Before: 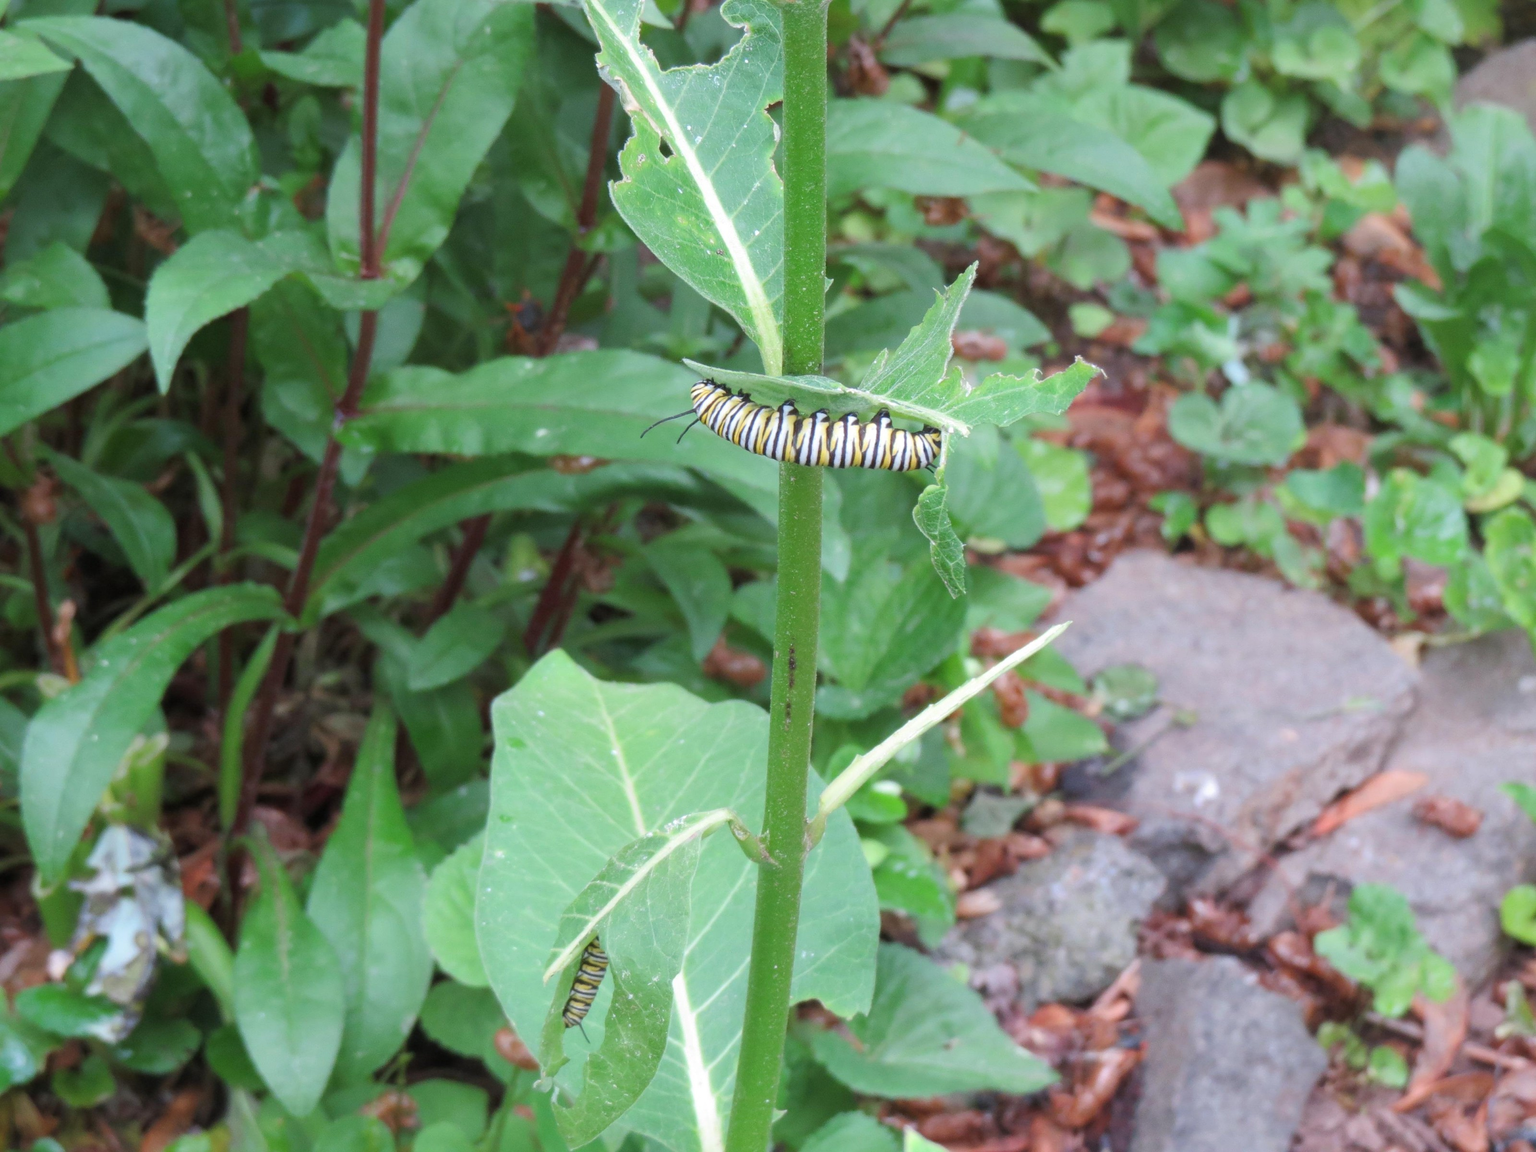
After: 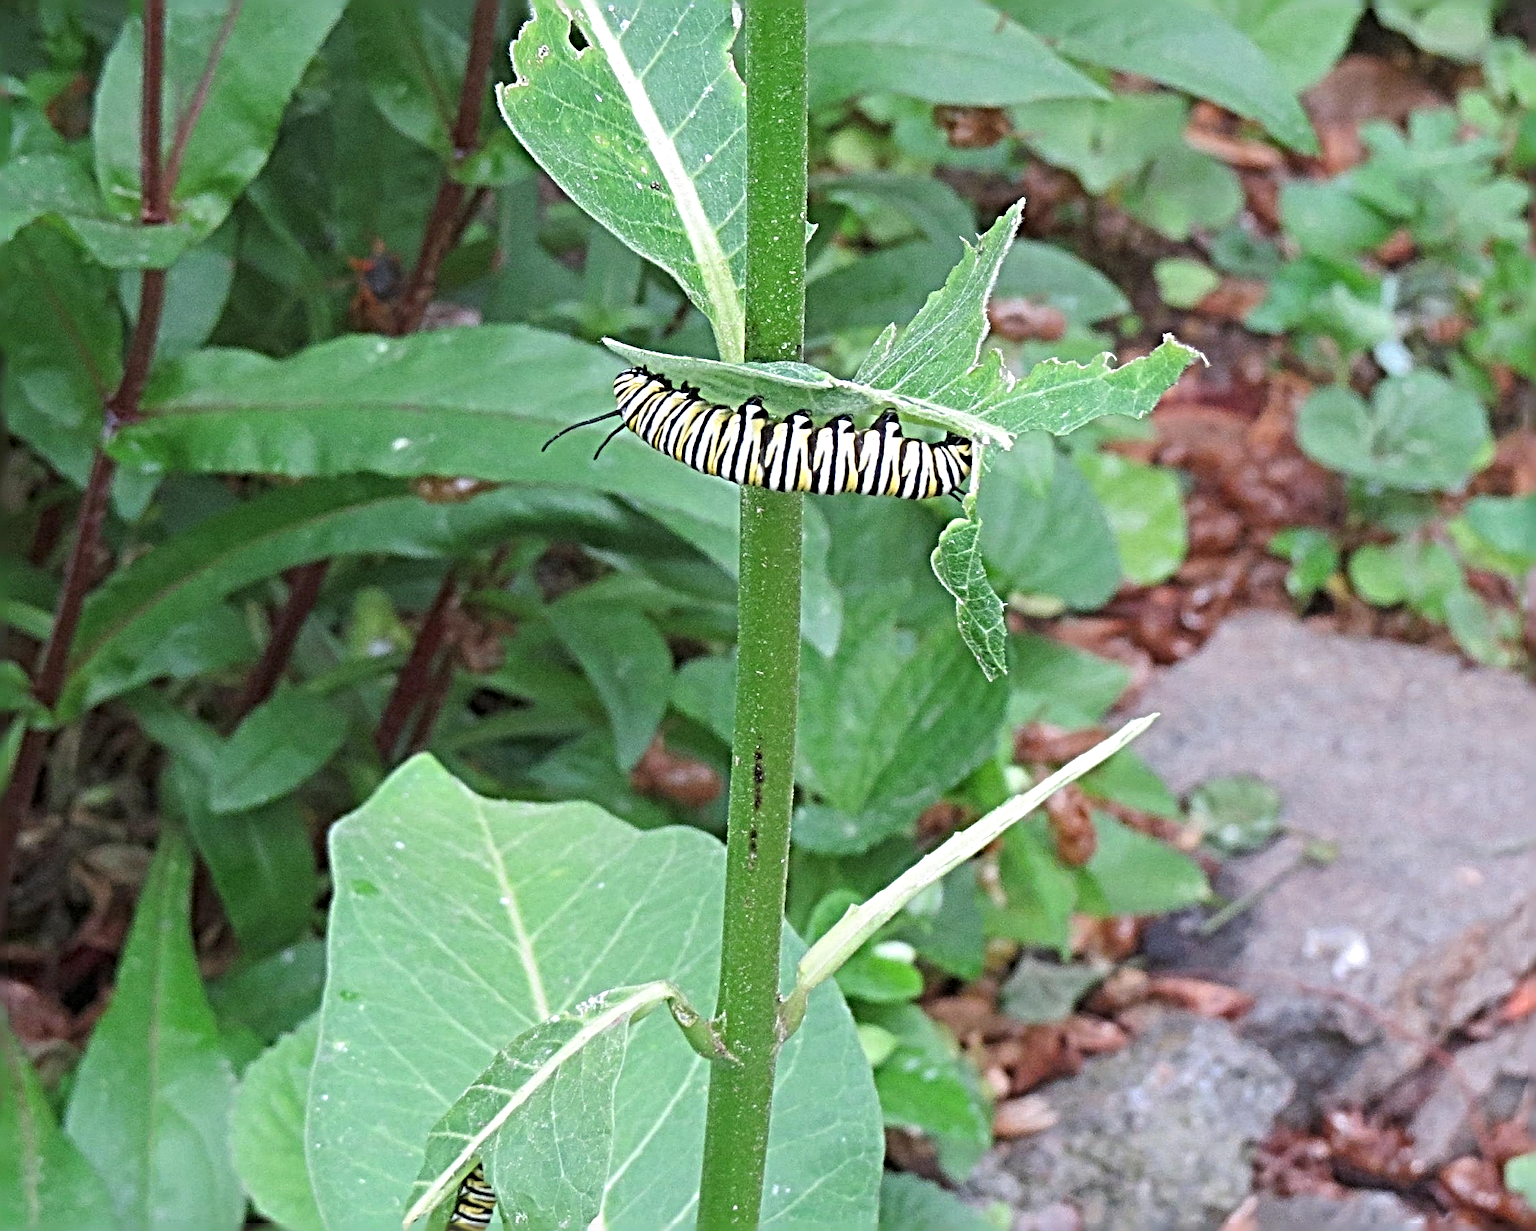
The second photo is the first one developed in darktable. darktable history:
crop and rotate: left 17.046%, top 10.659%, right 12.989%, bottom 14.553%
sharpen: radius 6.3, amount 1.8, threshold 0
